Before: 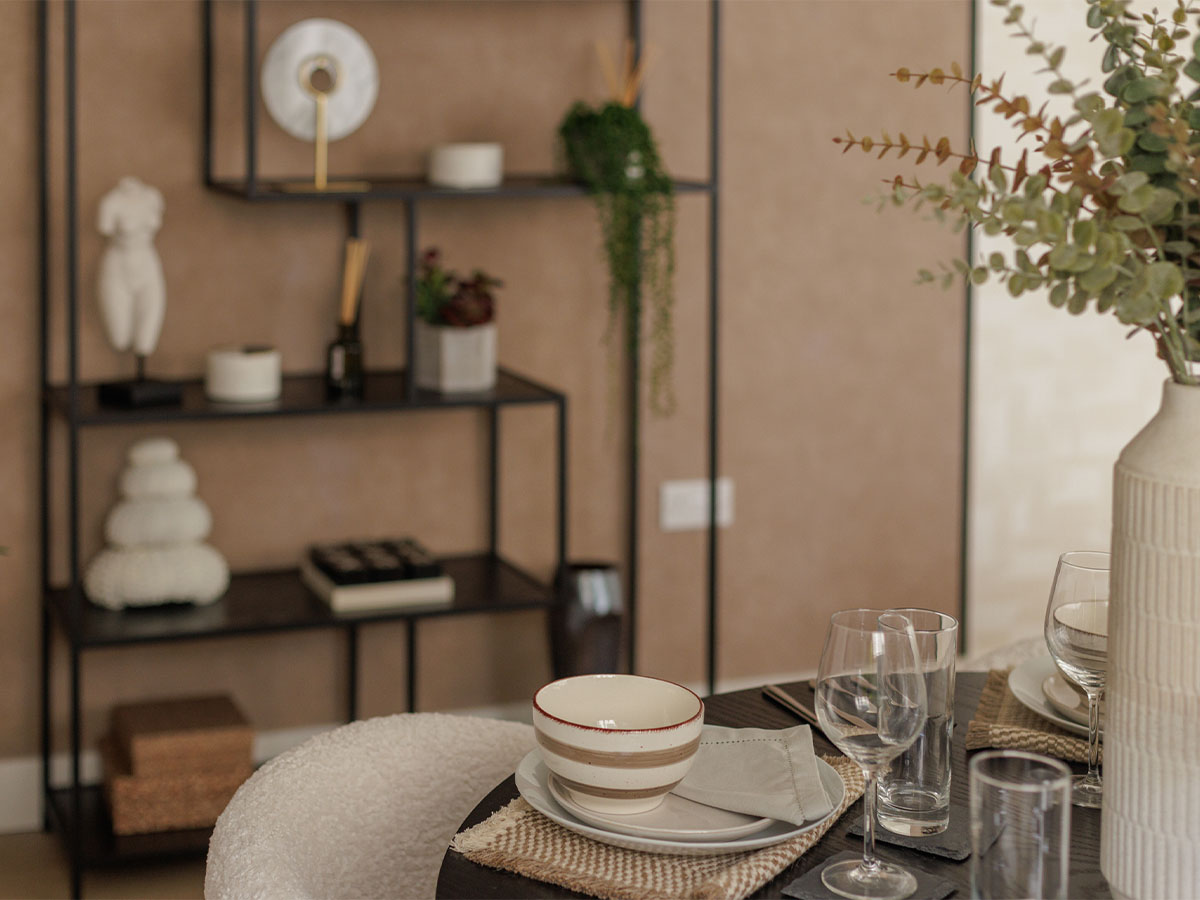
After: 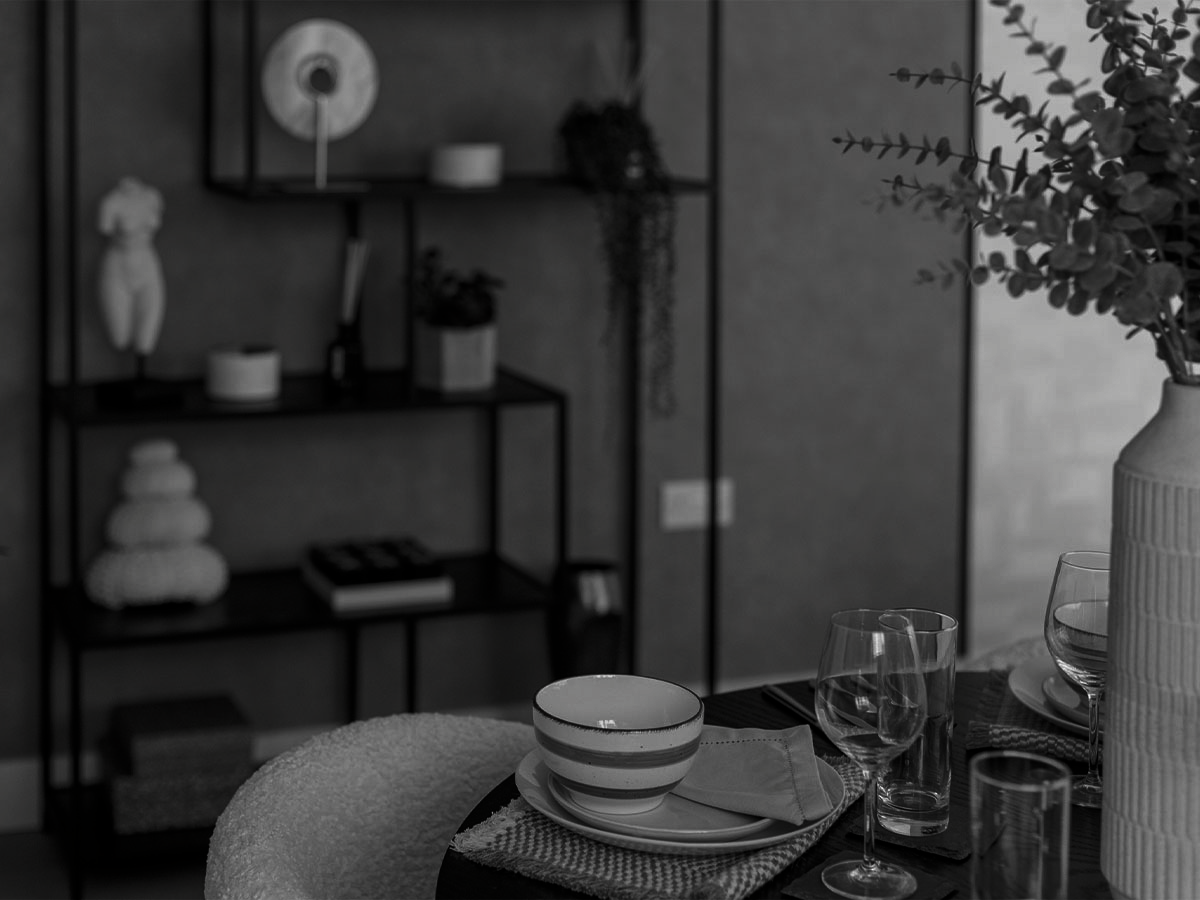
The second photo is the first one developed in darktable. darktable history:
base curve: preserve colors none
contrast brightness saturation: contrast -0.032, brightness -0.577, saturation -0.991
